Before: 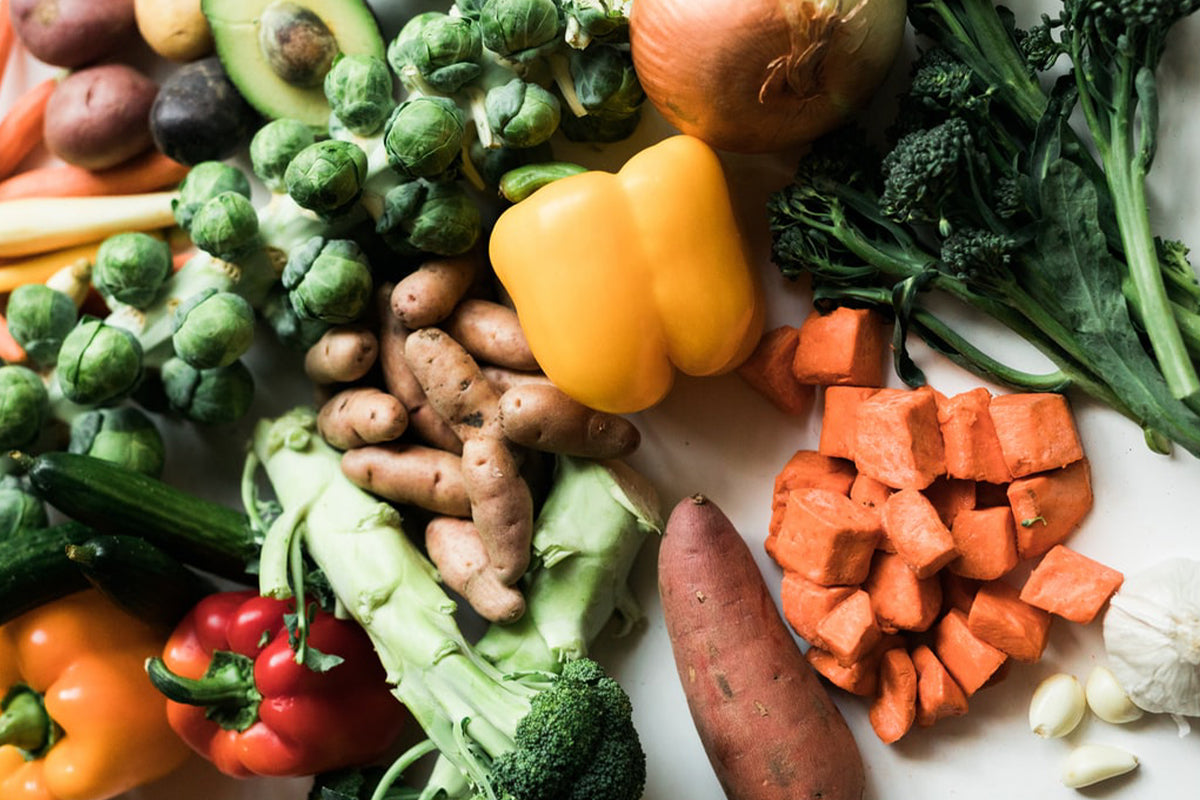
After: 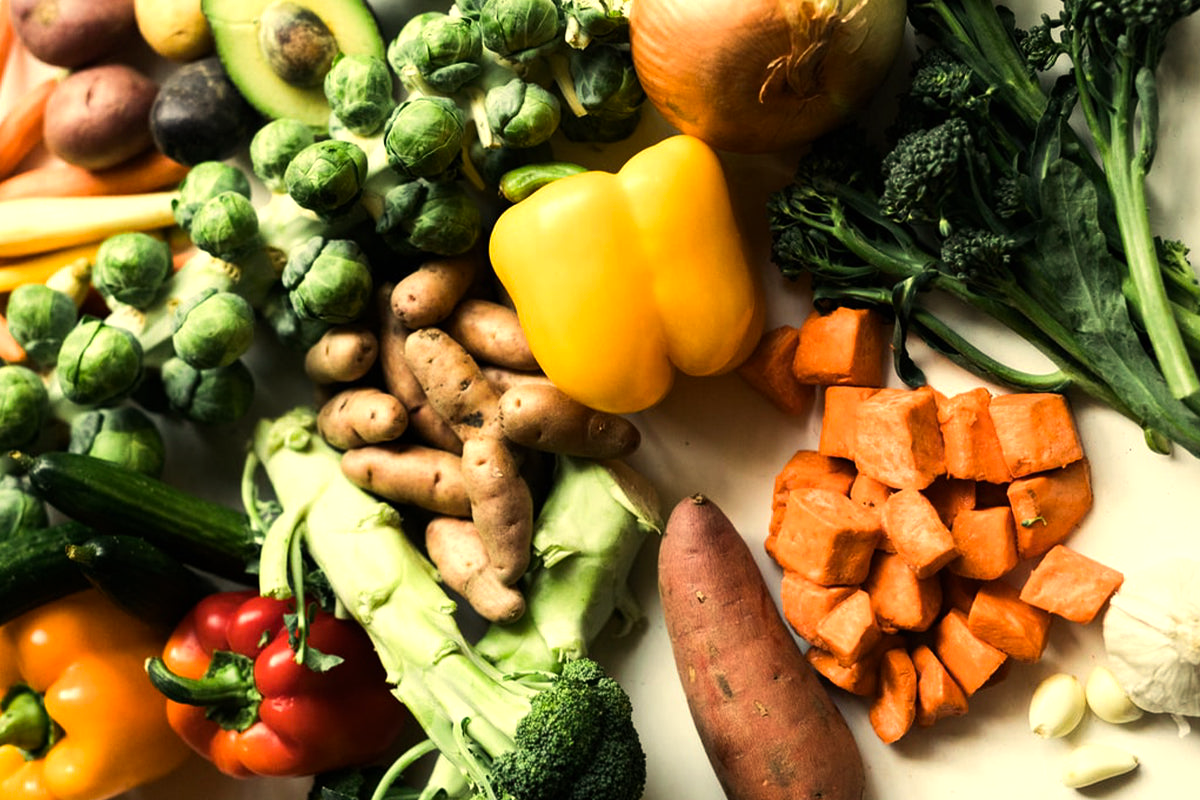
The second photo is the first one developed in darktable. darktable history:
tone equalizer: -8 EV -0.417 EV, -7 EV -0.389 EV, -6 EV -0.333 EV, -5 EV -0.222 EV, -3 EV 0.222 EV, -2 EV 0.333 EV, -1 EV 0.389 EV, +0 EV 0.417 EV, edges refinement/feathering 500, mask exposure compensation -1.57 EV, preserve details no
color correction: highlights a* 2.72, highlights b* 22.8
